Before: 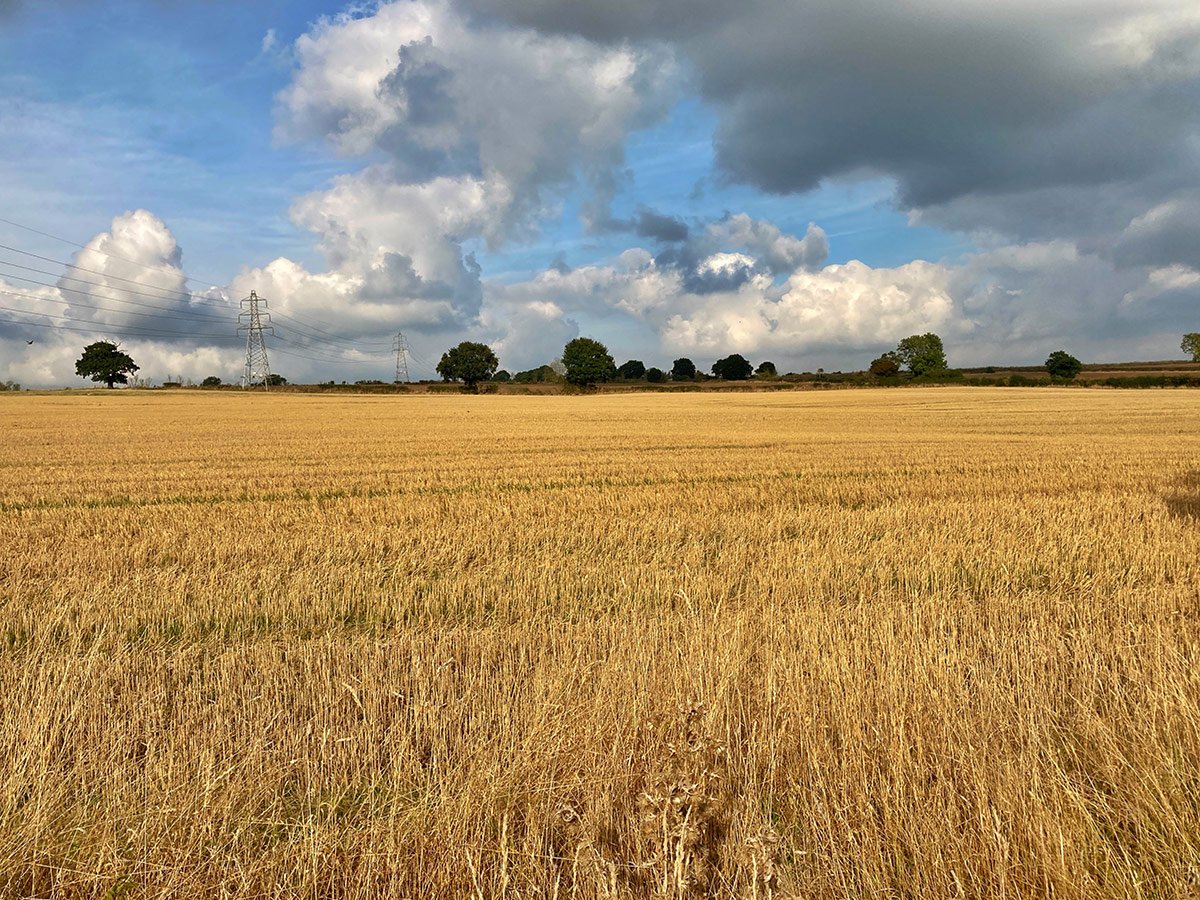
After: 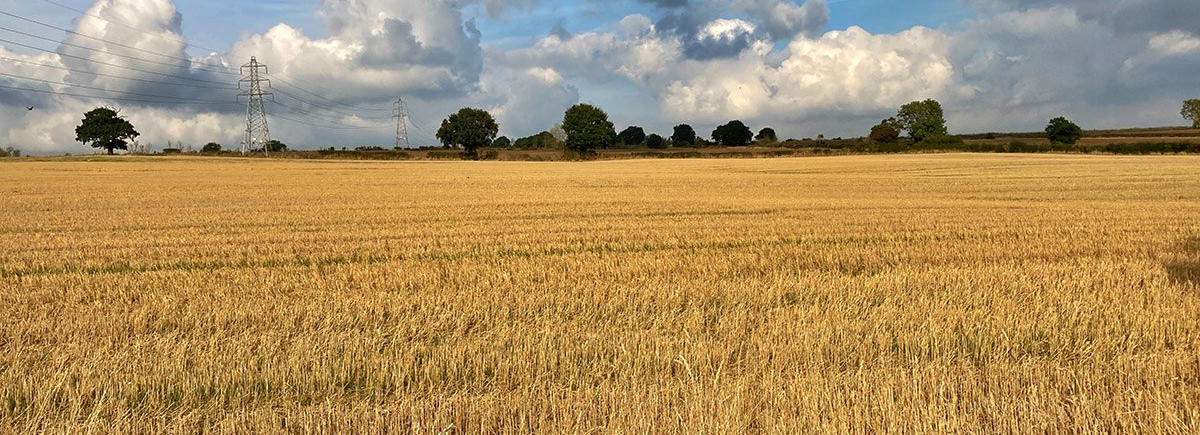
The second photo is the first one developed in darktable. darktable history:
crop and rotate: top 26.056%, bottom 25.543%
base curve: curves: ch0 [(0, 0) (0.472, 0.455) (1, 1)], preserve colors none
